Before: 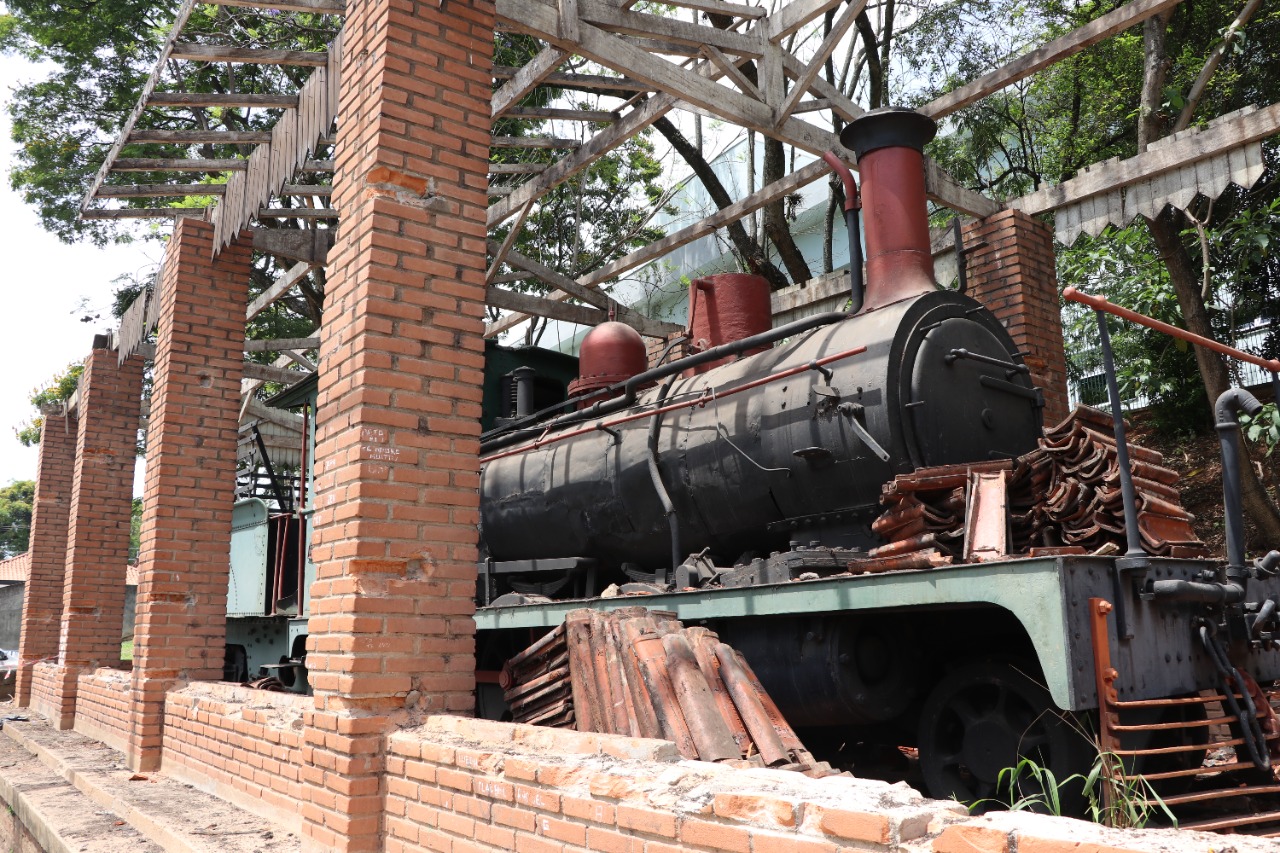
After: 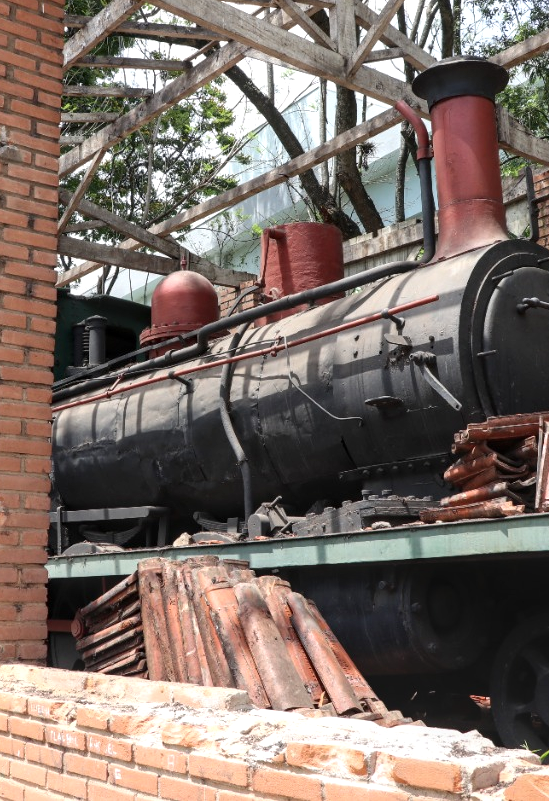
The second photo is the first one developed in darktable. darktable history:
crop: left 33.498%, top 6.027%, right 23.024%
exposure: exposure 0.201 EV, compensate highlight preservation false
local contrast: on, module defaults
